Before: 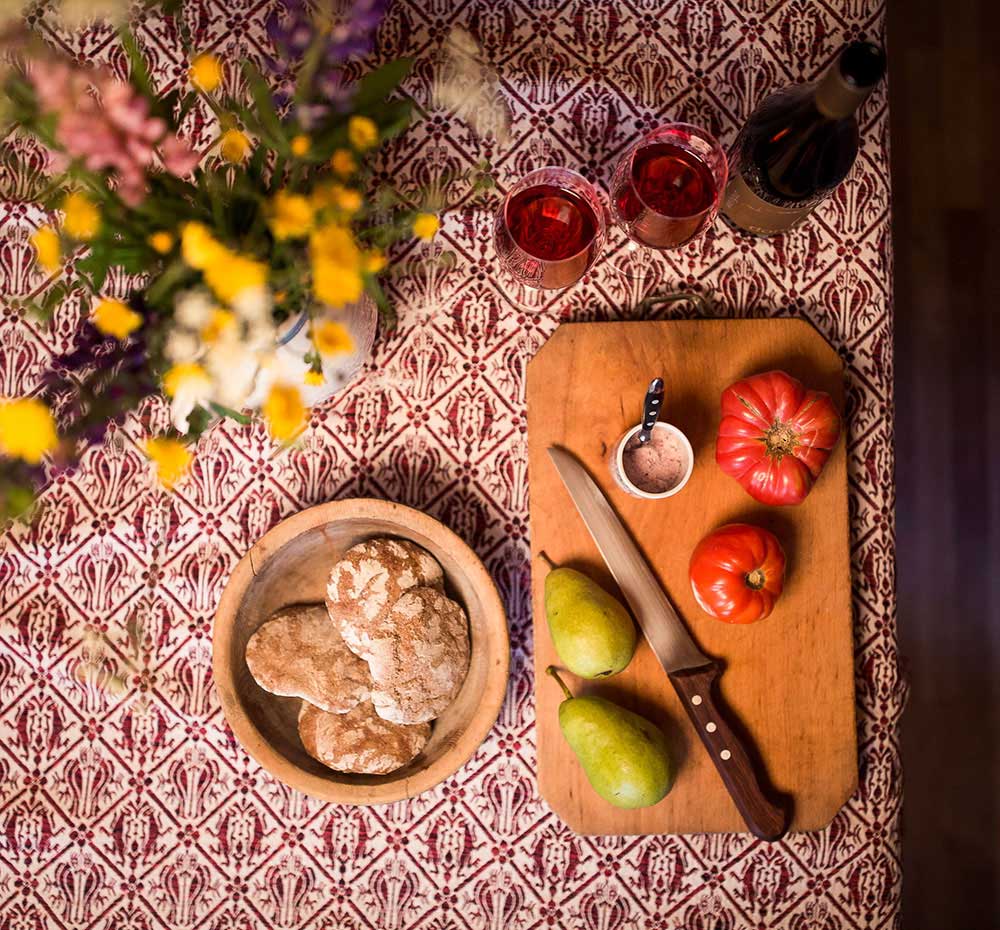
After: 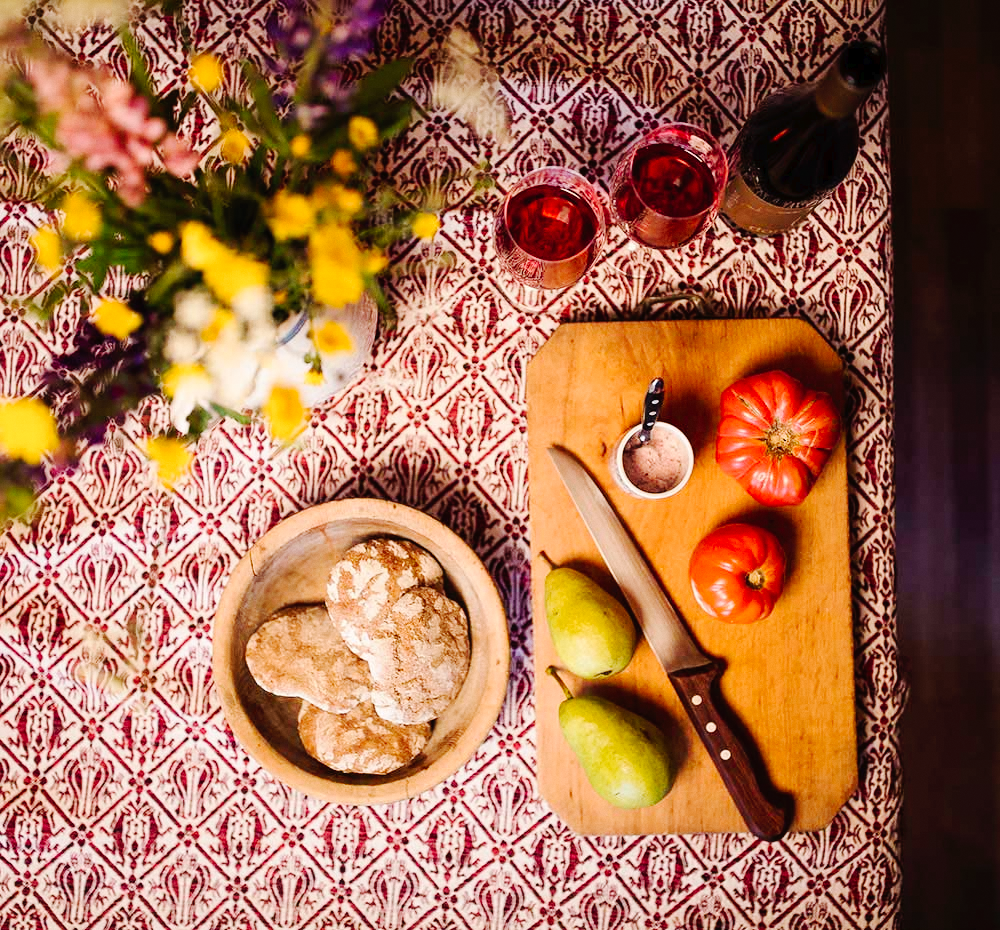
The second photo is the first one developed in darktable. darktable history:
grain: coarseness 0.09 ISO, strength 10%
tone curve: curves: ch0 [(0, 0) (0.003, 0.014) (0.011, 0.017) (0.025, 0.023) (0.044, 0.035) (0.069, 0.04) (0.1, 0.062) (0.136, 0.099) (0.177, 0.152) (0.224, 0.214) (0.277, 0.291) (0.335, 0.383) (0.399, 0.487) (0.468, 0.581) (0.543, 0.662) (0.623, 0.738) (0.709, 0.802) (0.801, 0.871) (0.898, 0.936) (1, 1)], preserve colors none
